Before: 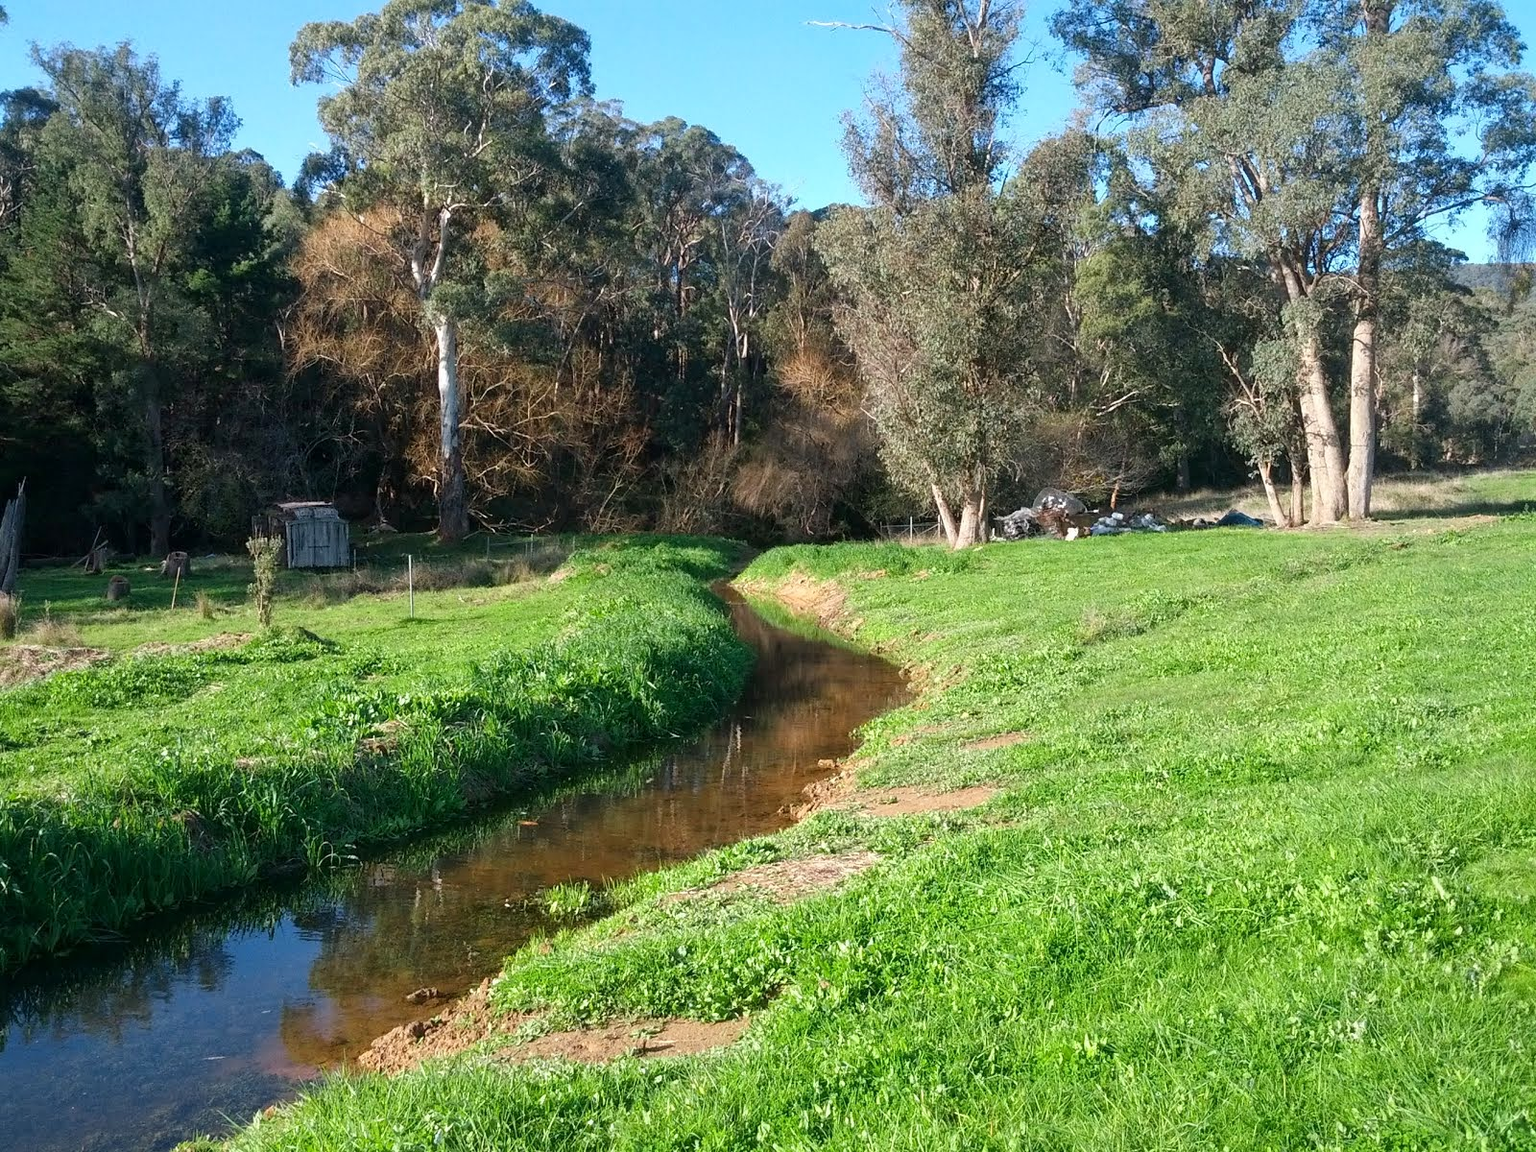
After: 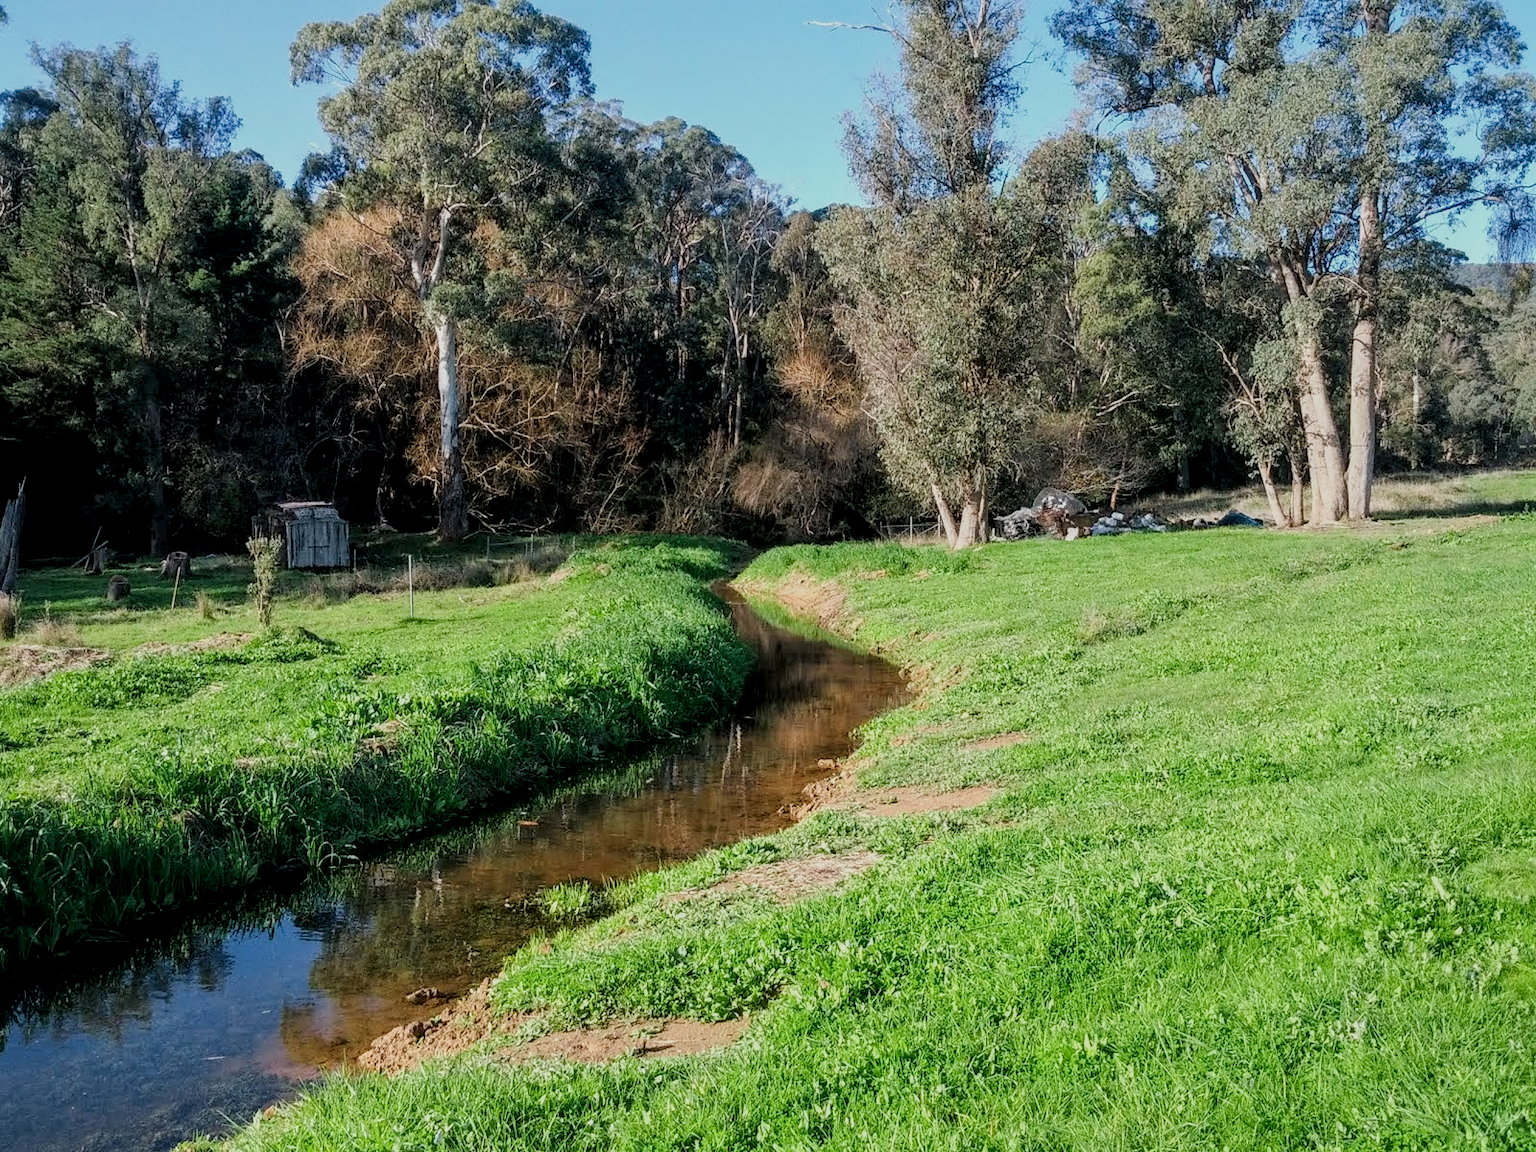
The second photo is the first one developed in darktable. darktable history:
filmic rgb: black relative exposure -7.65 EV, white relative exposure 4.56 EV, hardness 3.61
local contrast: detail 130%
